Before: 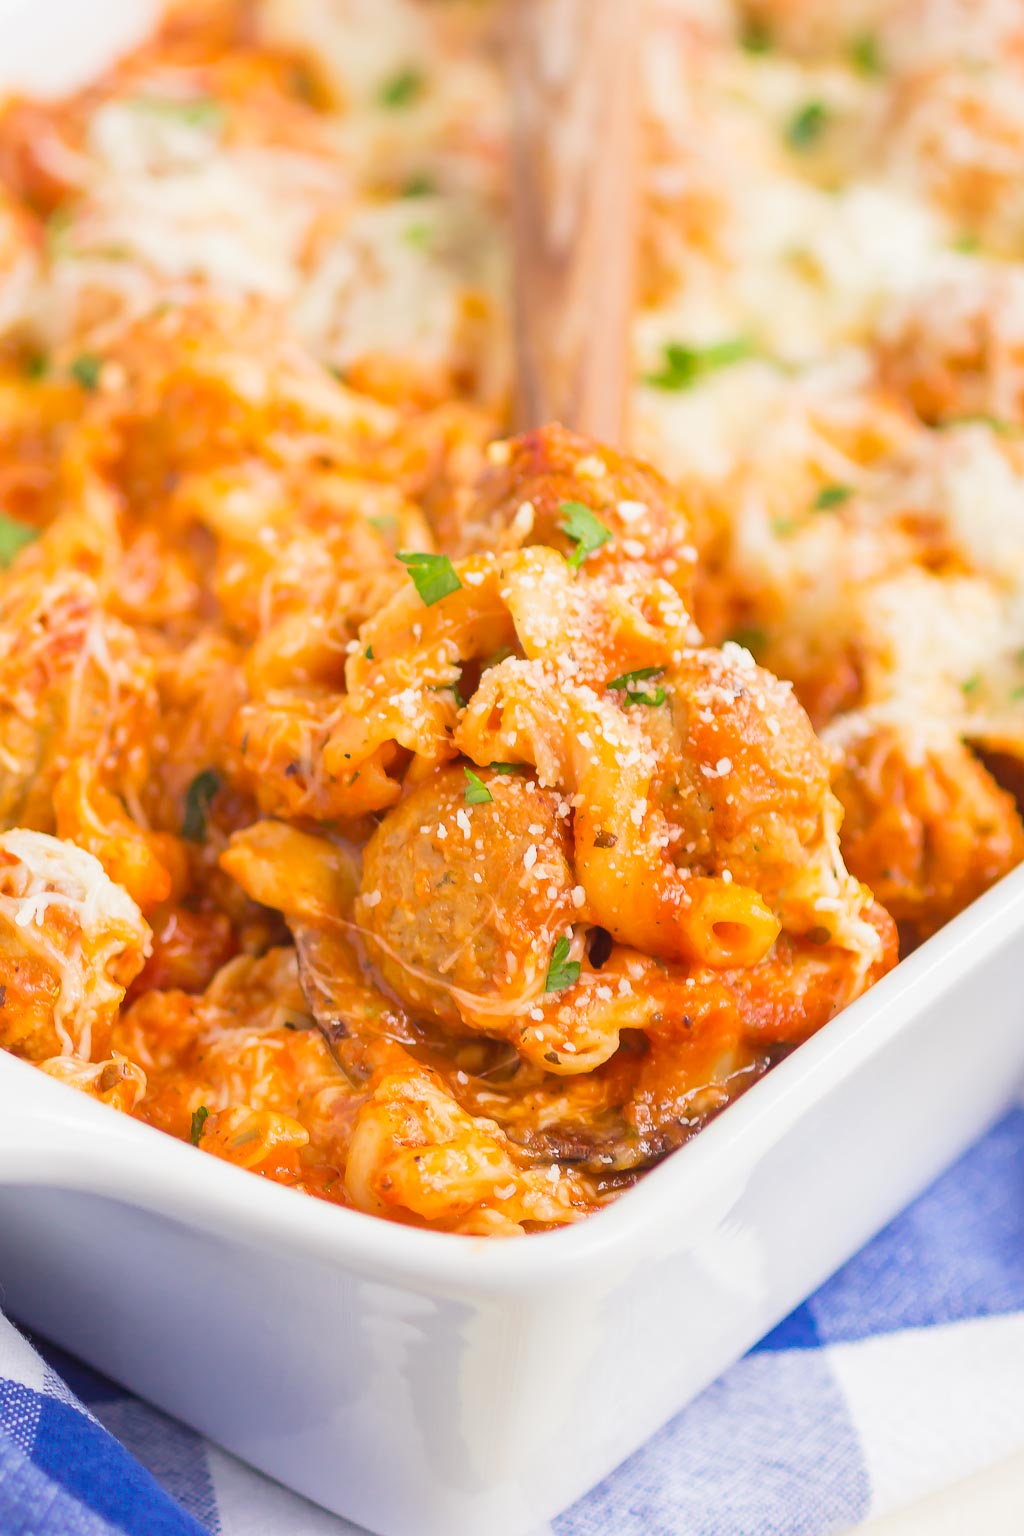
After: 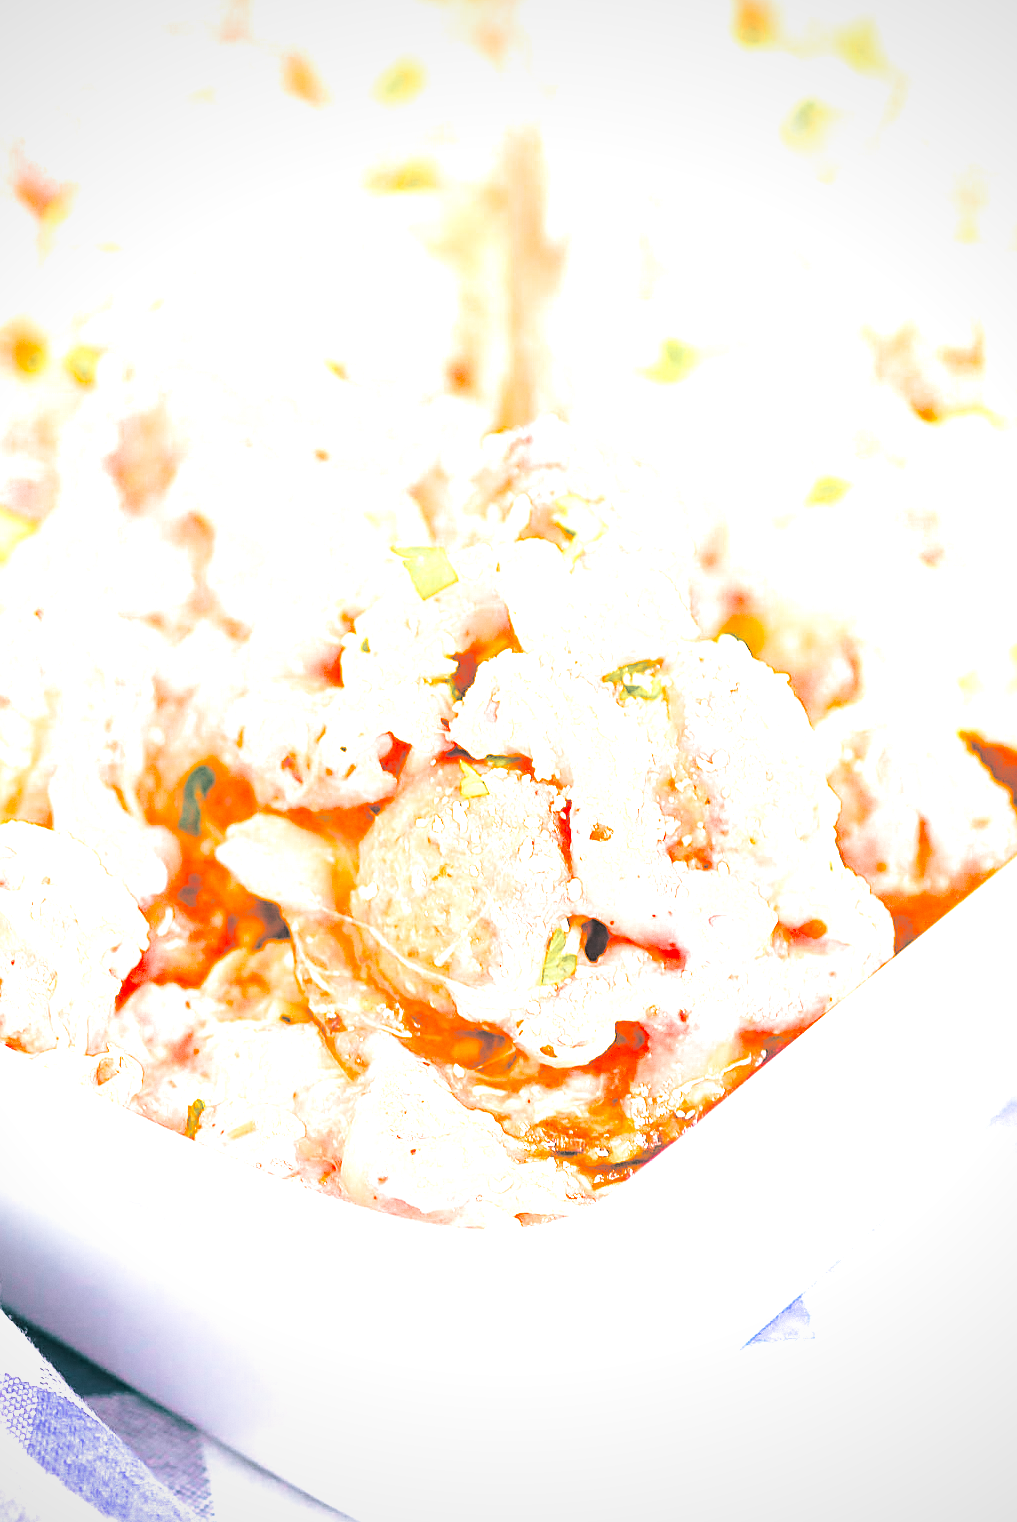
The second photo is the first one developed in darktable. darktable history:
color zones: curves: ch1 [(0, 0.679) (0.143, 0.647) (0.286, 0.261) (0.378, -0.011) (0.571, 0.396) (0.714, 0.399) (0.857, 0.406) (1, 0.679)]
sharpen: on, module defaults
crop: left 0.434%, top 0.485%, right 0.244%, bottom 0.386%
exposure: black level correction 0.001, exposure 1.84 EV, compensate highlight preservation false
grain: coarseness 0.09 ISO, strength 10%
tone curve: curves: ch0 [(0.017, 0) (0.107, 0.071) (0.295, 0.264) (0.447, 0.507) (0.54, 0.618) (0.733, 0.791) (0.879, 0.898) (1, 0.97)]; ch1 [(0, 0) (0.393, 0.415) (0.447, 0.448) (0.485, 0.497) (0.523, 0.515) (0.544, 0.55) (0.59, 0.609) (0.686, 0.686) (1, 1)]; ch2 [(0, 0) (0.369, 0.388) (0.449, 0.431) (0.499, 0.5) (0.521, 0.505) (0.53, 0.538) (0.579, 0.601) (0.669, 0.733) (1, 1)], color space Lab, independent channels, preserve colors none
vignetting: fall-off radius 81.94%
split-toning: shadows › hue 183.6°, shadows › saturation 0.52, highlights › hue 0°, highlights › saturation 0
